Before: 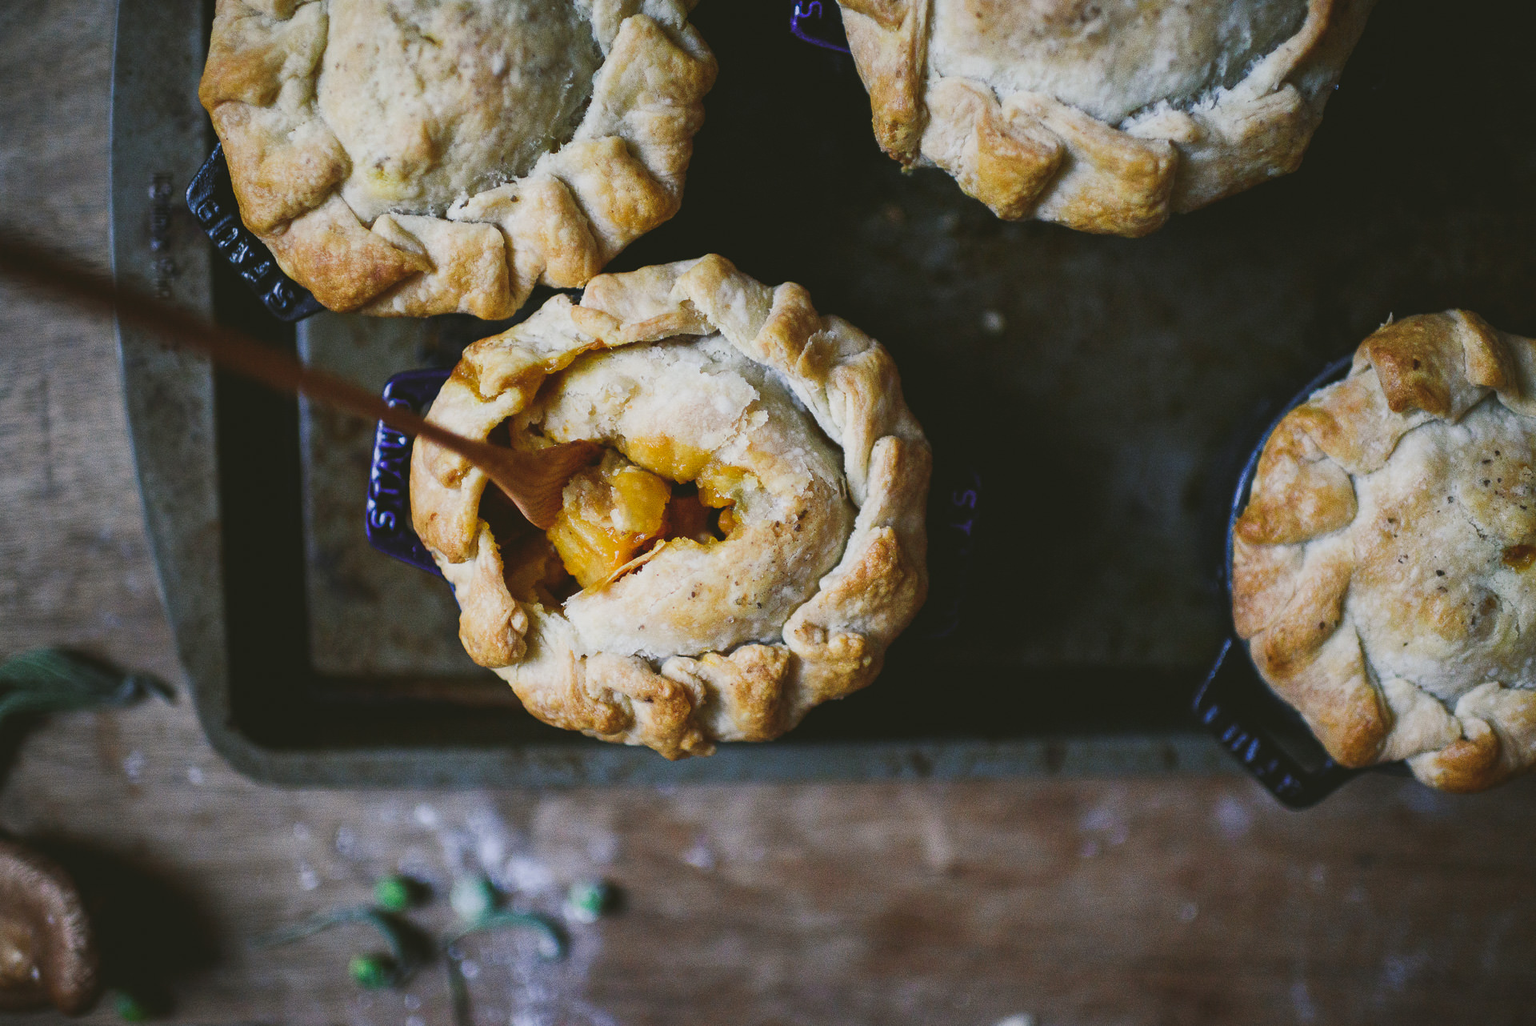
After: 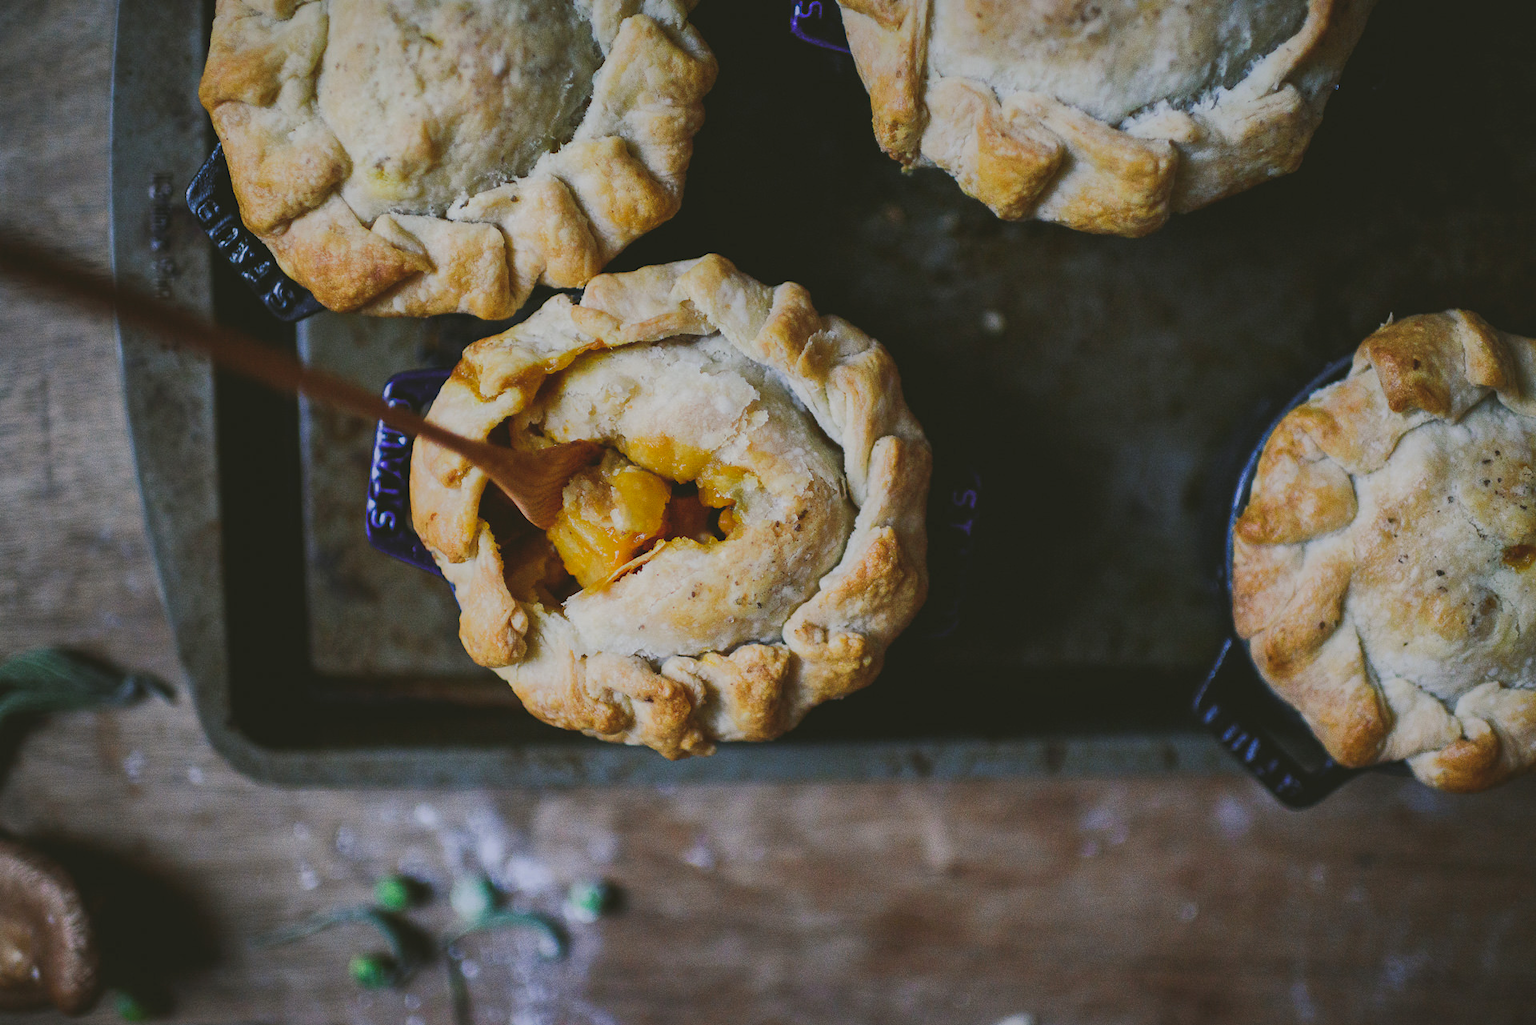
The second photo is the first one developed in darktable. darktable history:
shadows and highlights: shadows 25, highlights -70
